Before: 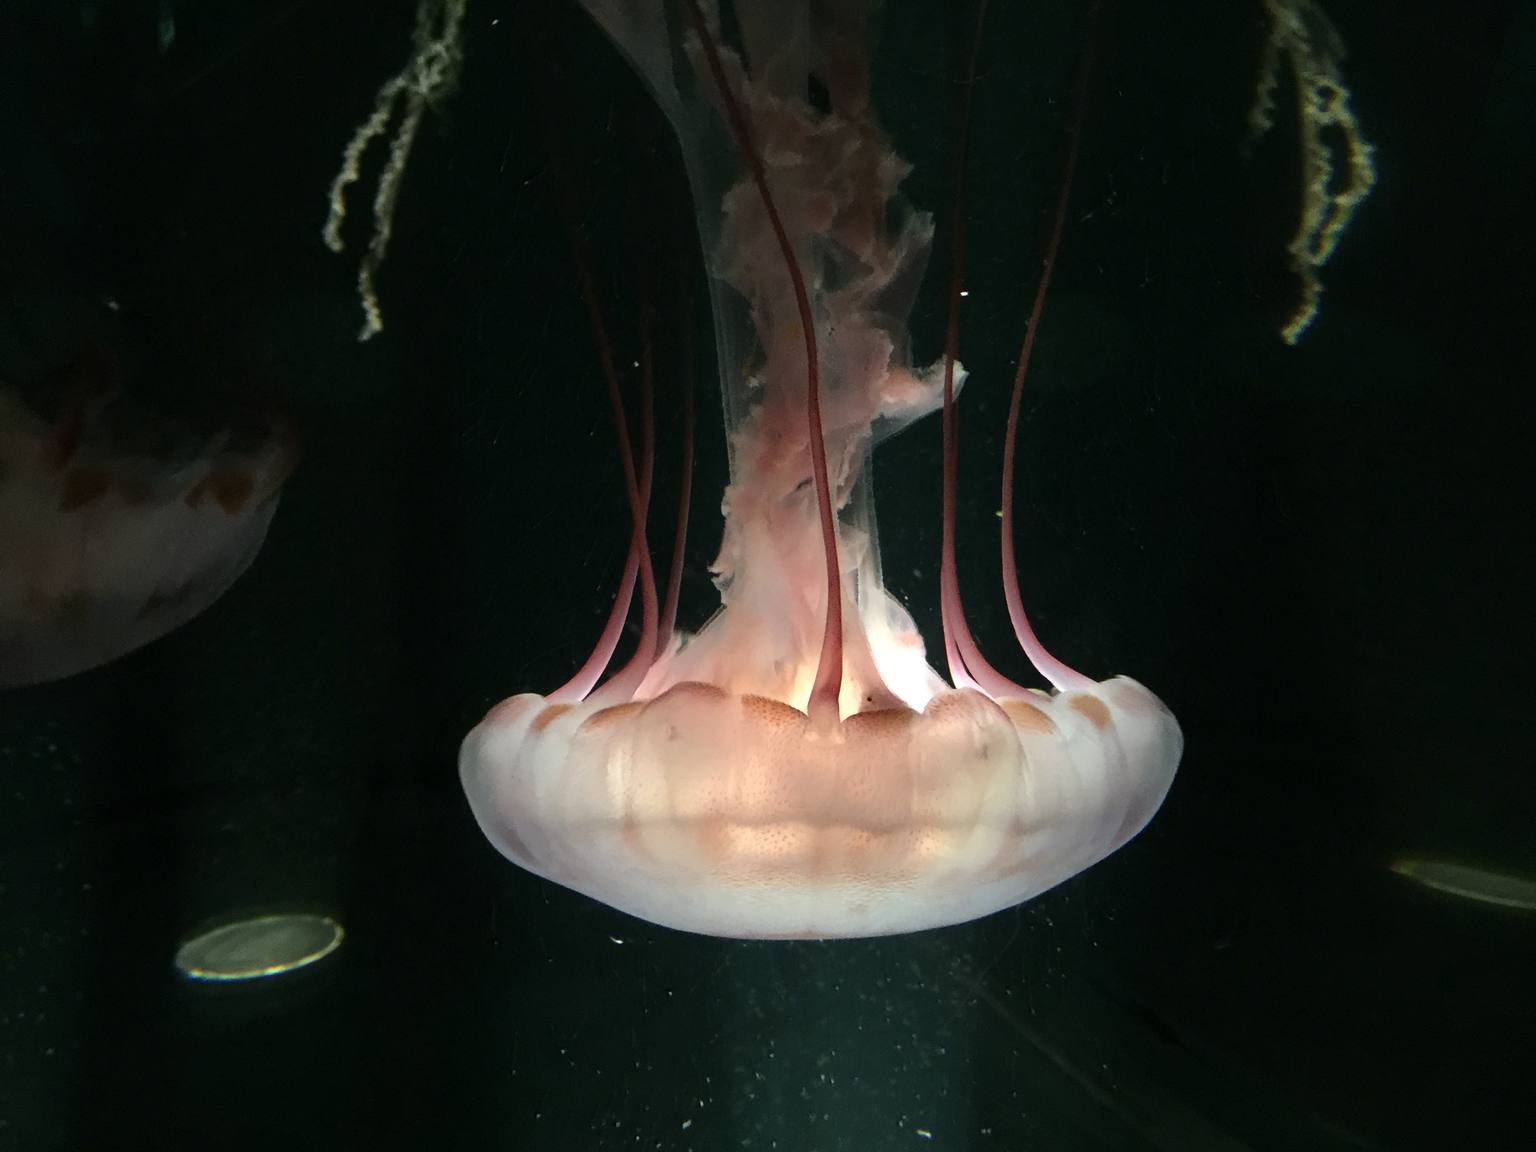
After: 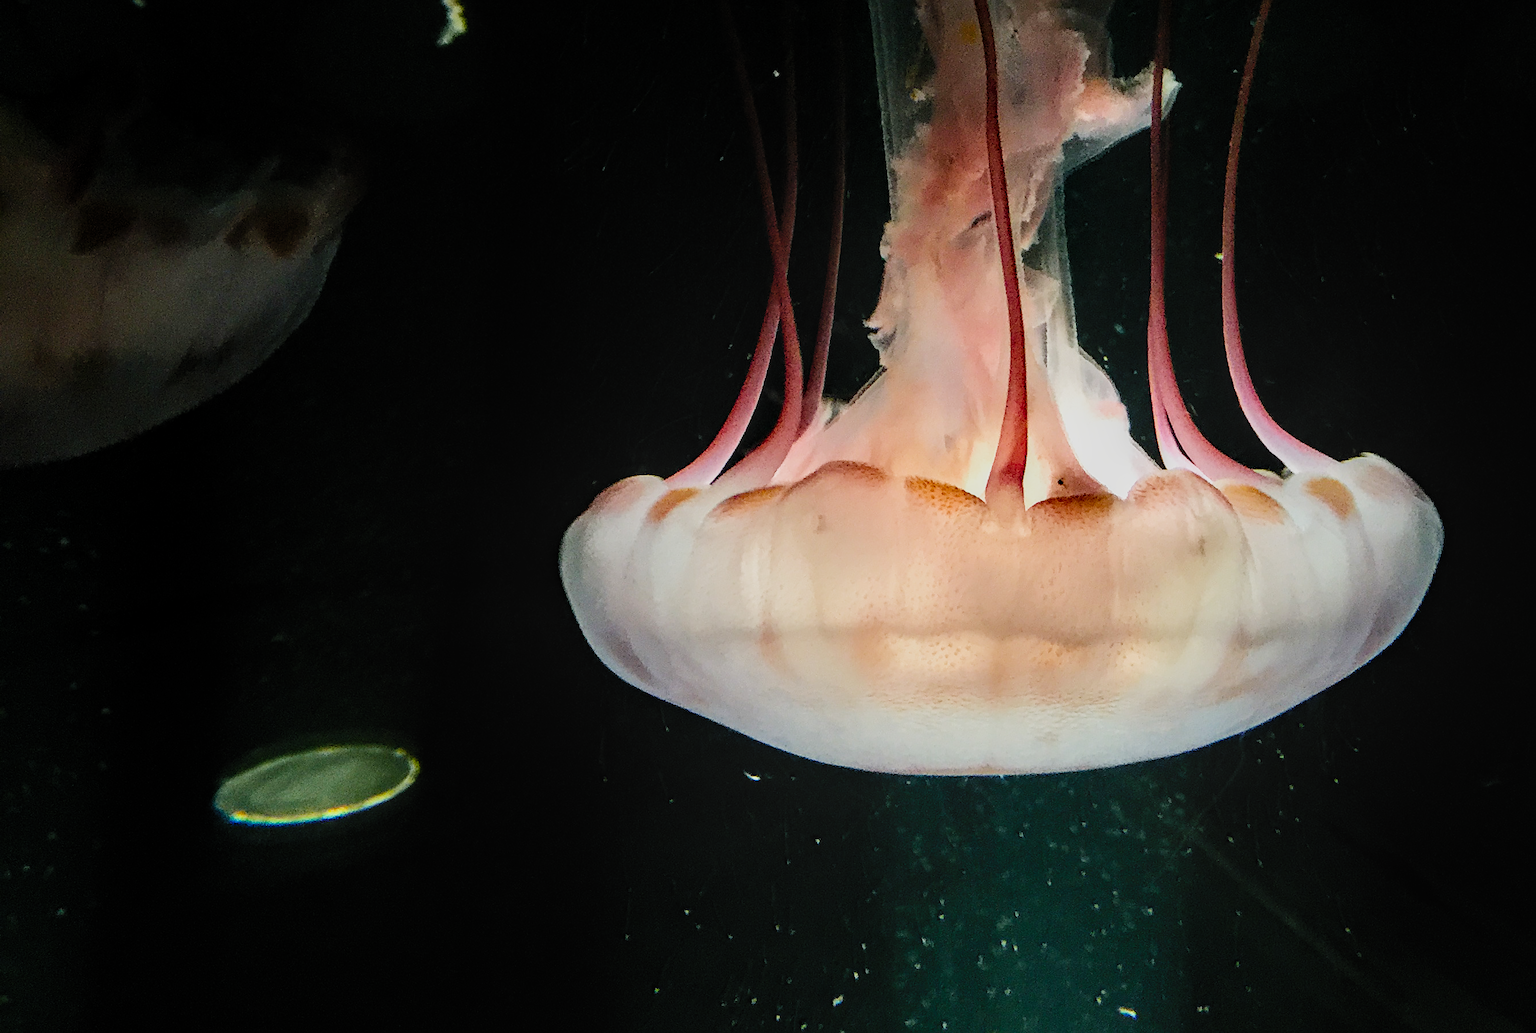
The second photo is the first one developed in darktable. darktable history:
sharpen: on, module defaults
contrast brightness saturation: contrast 0.205, brightness 0.155, saturation 0.226
local contrast: on, module defaults
crop: top 26.425%, right 18.013%
color balance rgb: perceptual saturation grading › global saturation 30.633%
filmic rgb: black relative exposure -7.65 EV, white relative exposure 4.56 EV, hardness 3.61, add noise in highlights 0.001, preserve chrominance no, color science v3 (2019), use custom middle-gray values true, contrast in highlights soft
